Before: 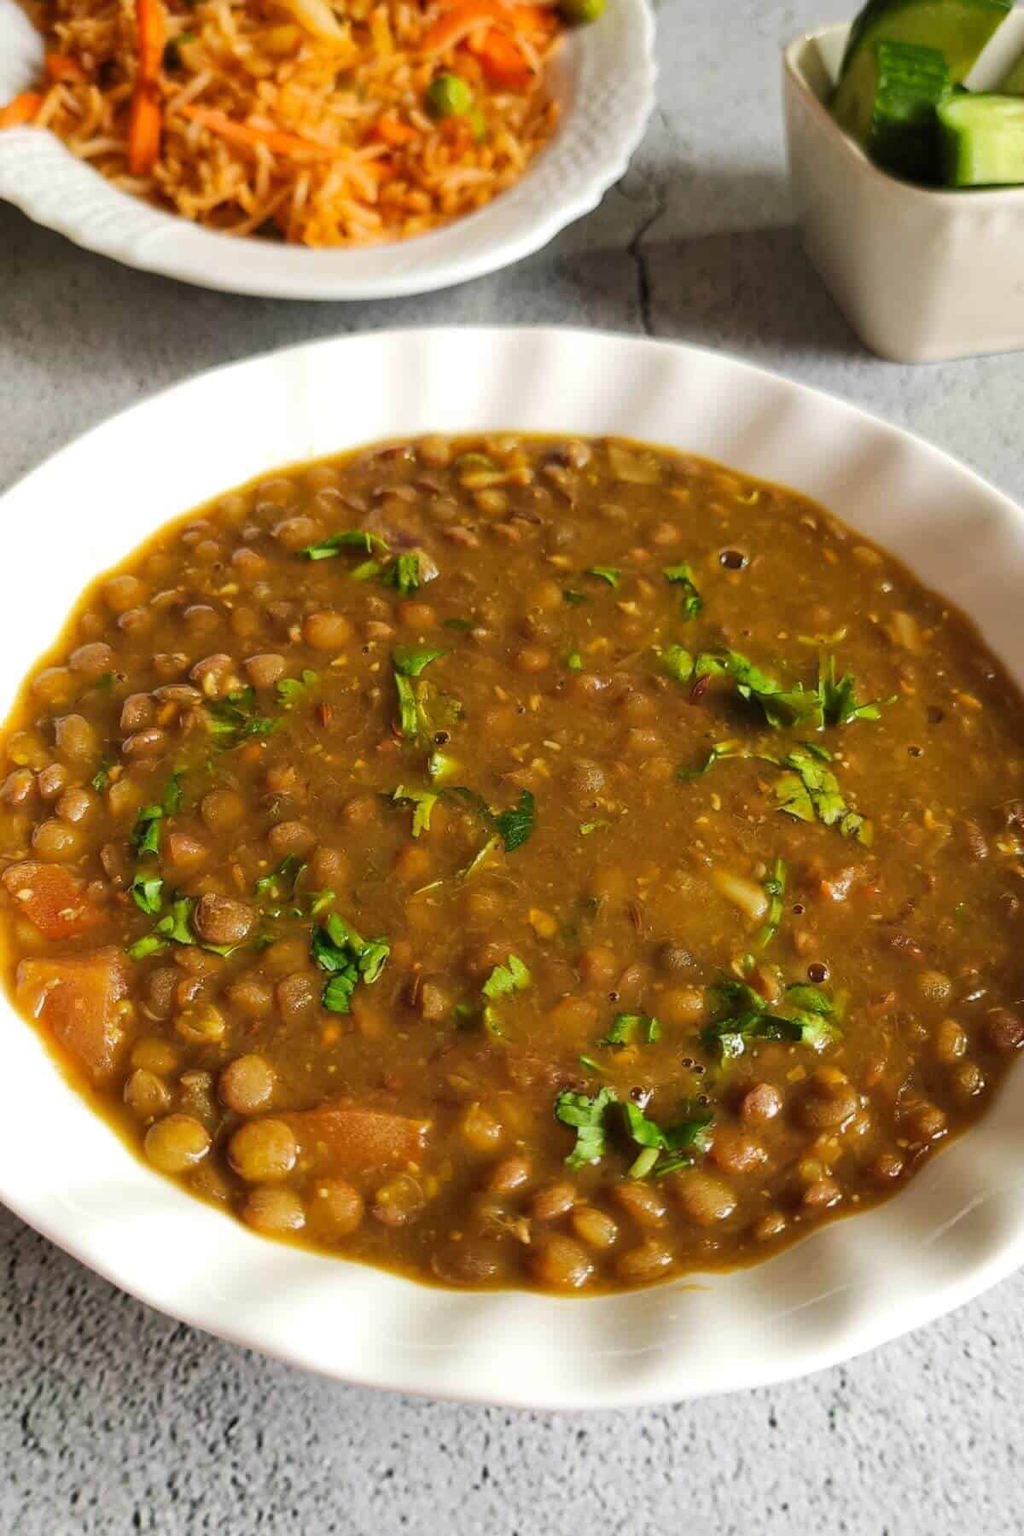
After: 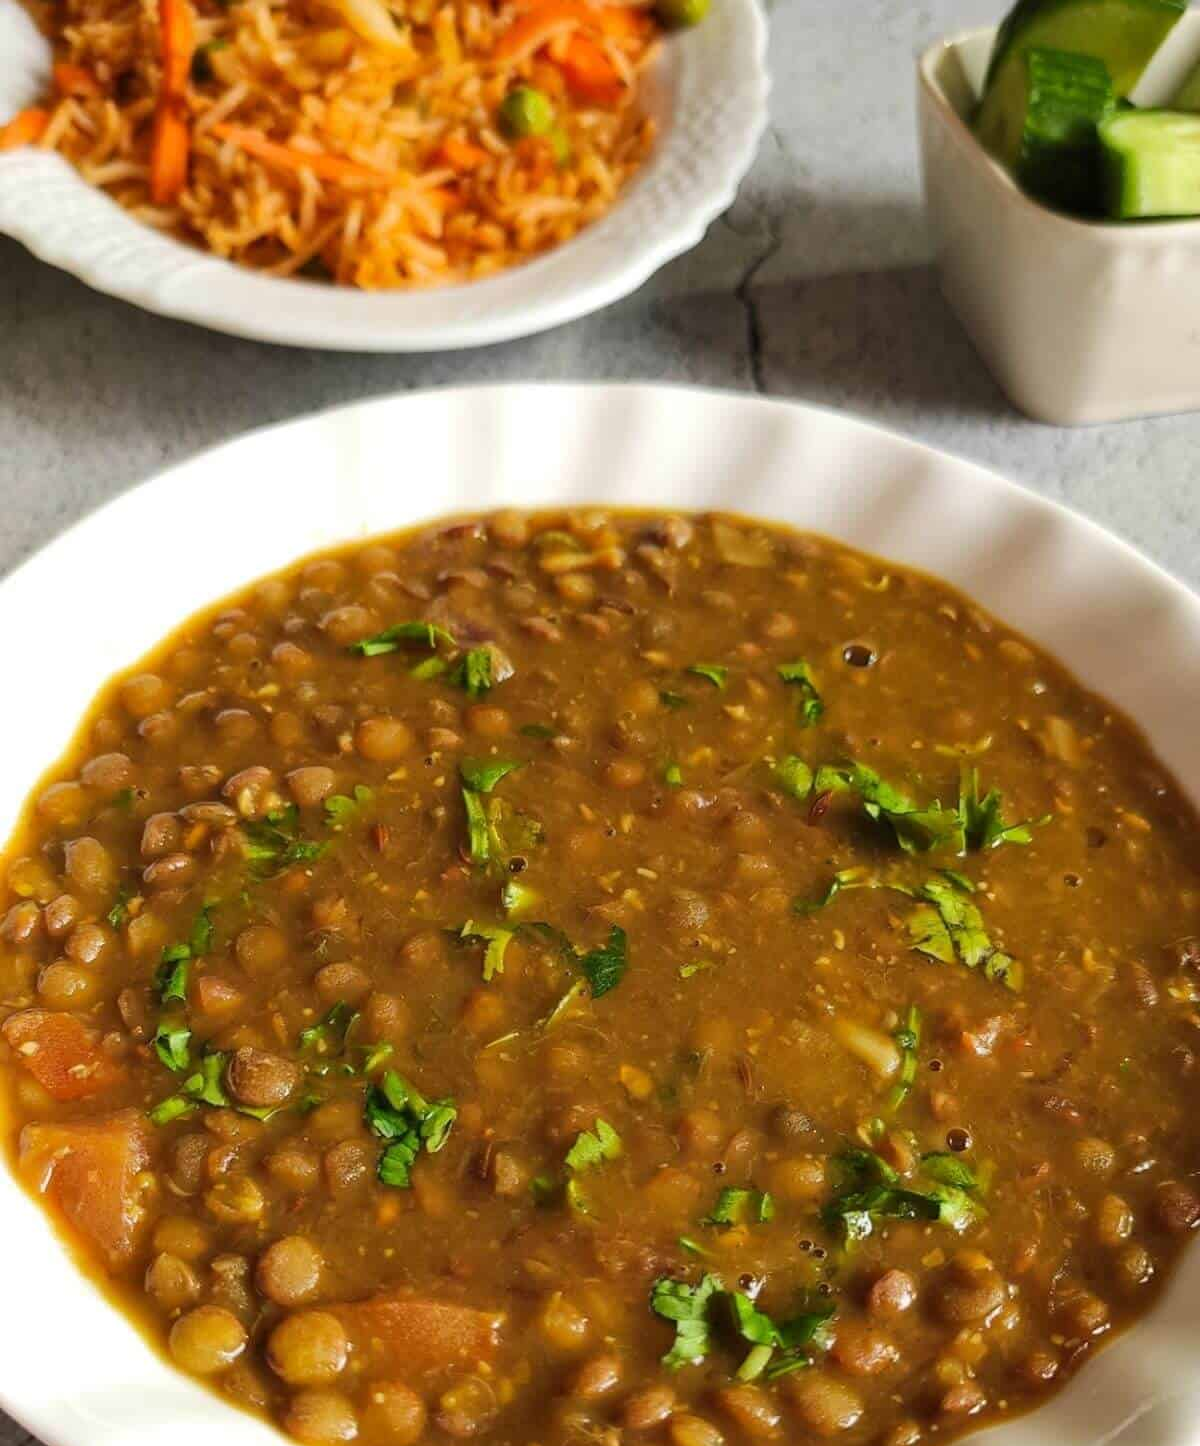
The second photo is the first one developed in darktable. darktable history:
crop: bottom 19.644%
levels: levels [0, 0.499, 1]
